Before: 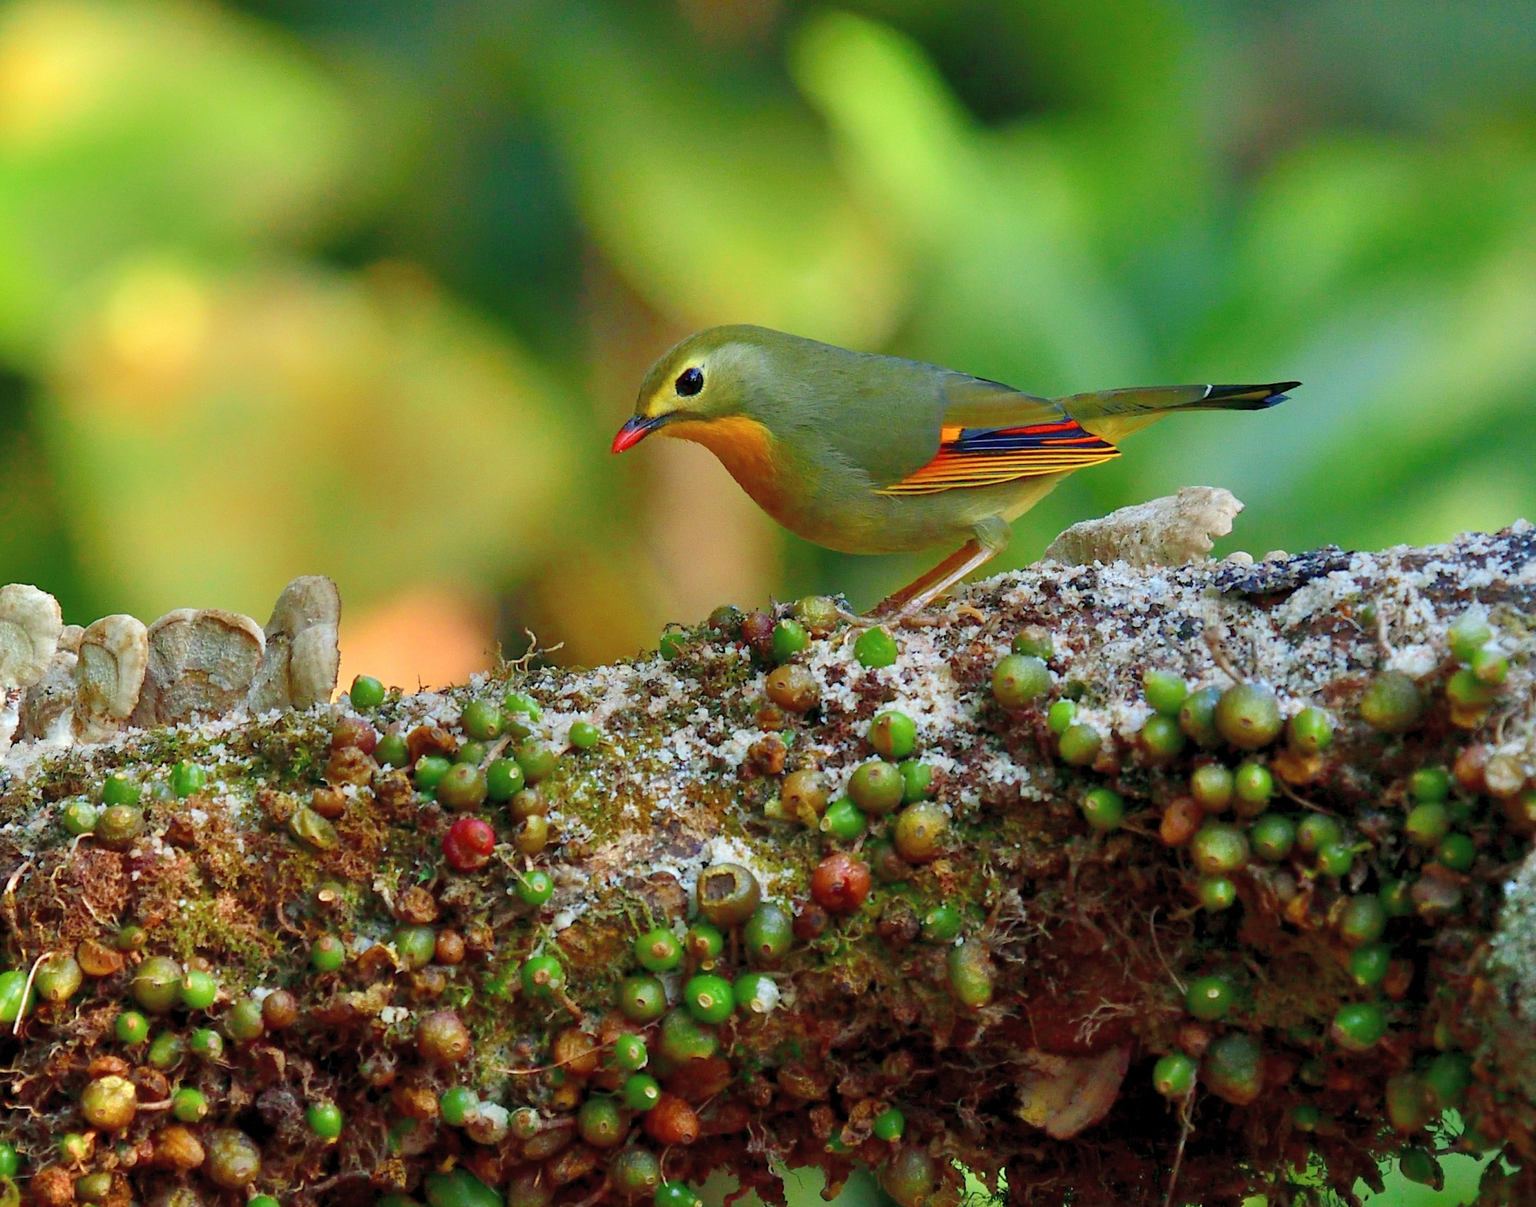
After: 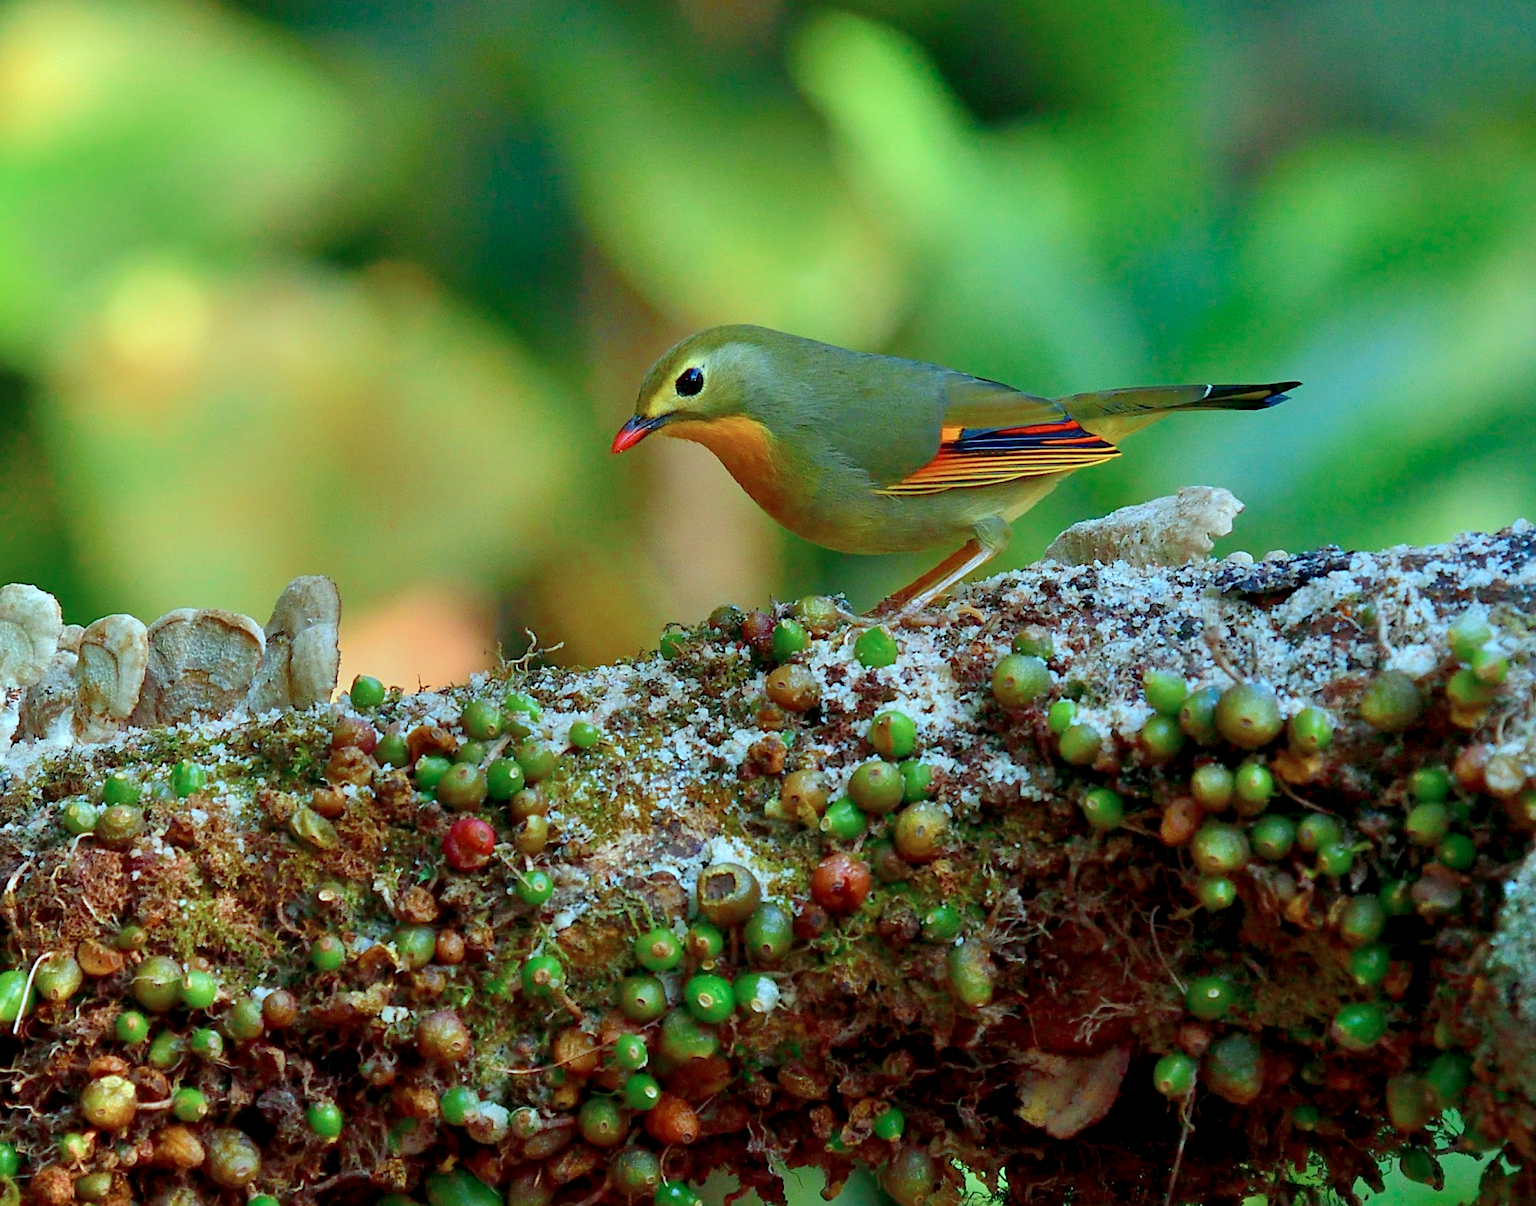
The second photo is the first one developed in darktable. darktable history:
sharpen: amount 0.217
color correction: highlights a* -11.62, highlights b* -14.94
exposure: black level correction 0.005, exposure 0.003 EV, compensate exposure bias true, compensate highlight preservation false
